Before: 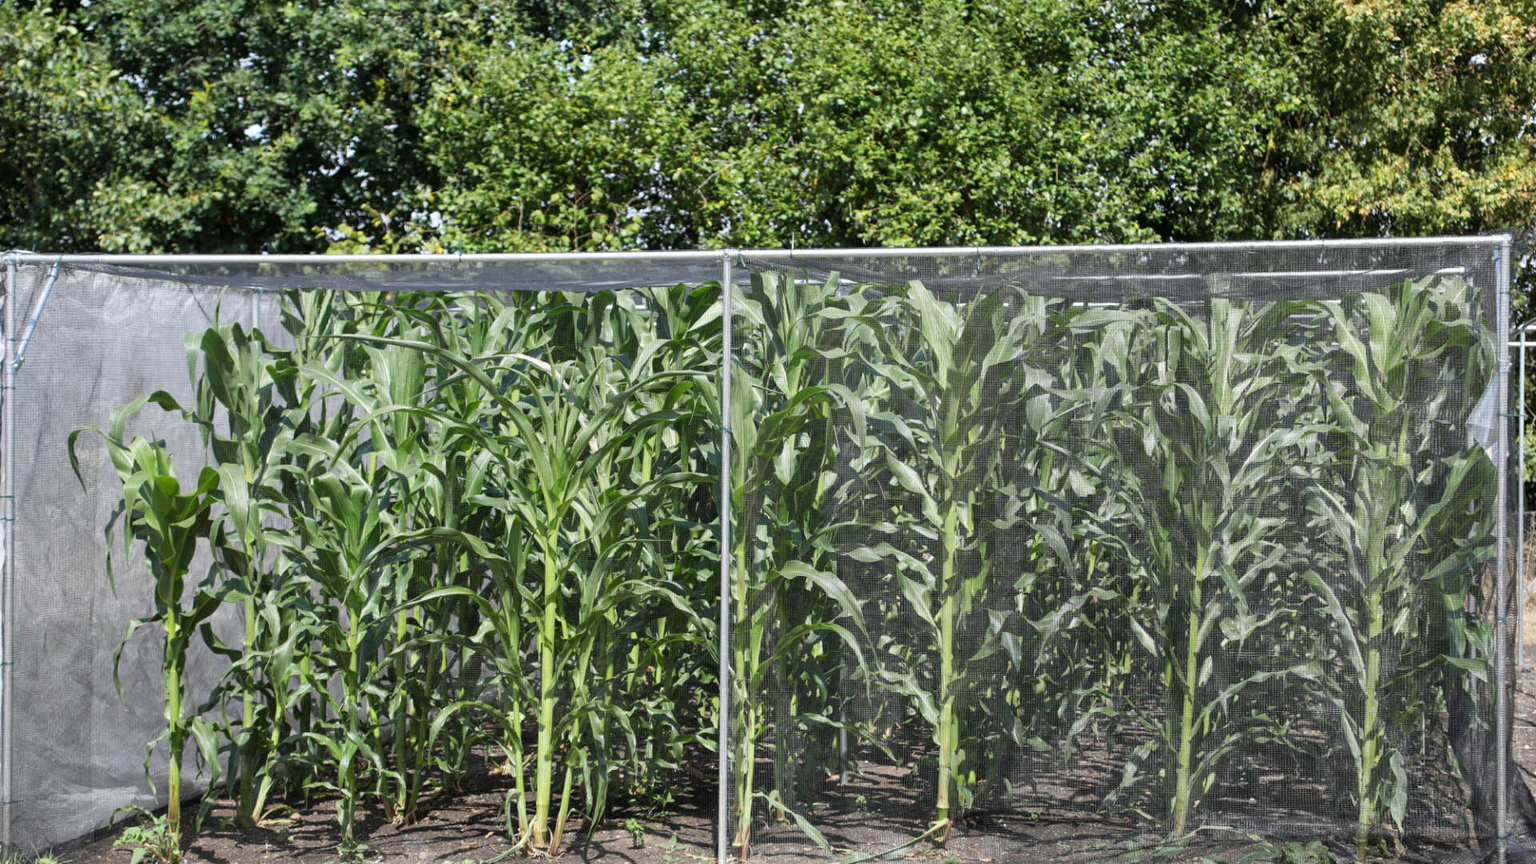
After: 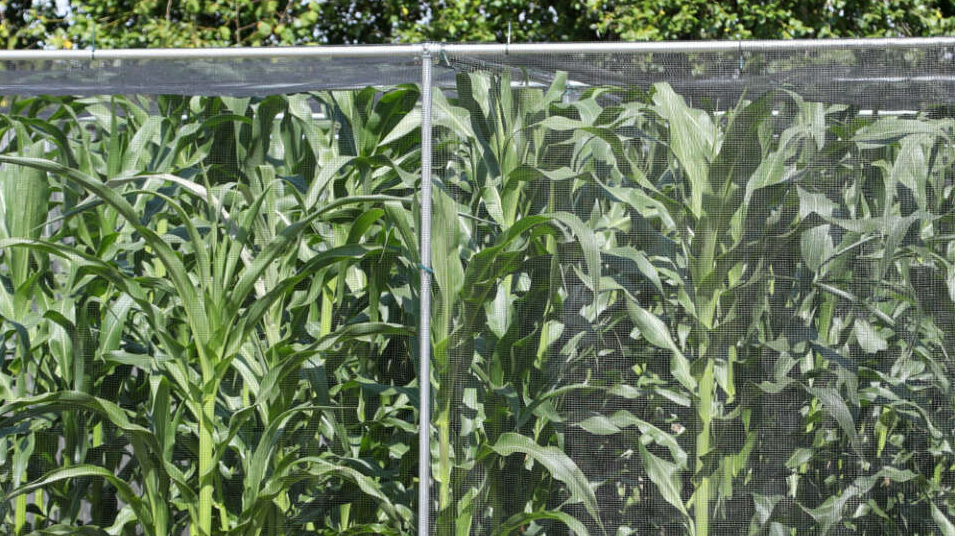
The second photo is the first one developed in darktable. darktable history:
crop: left 25.141%, top 24.859%, right 25.095%, bottom 25.433%
